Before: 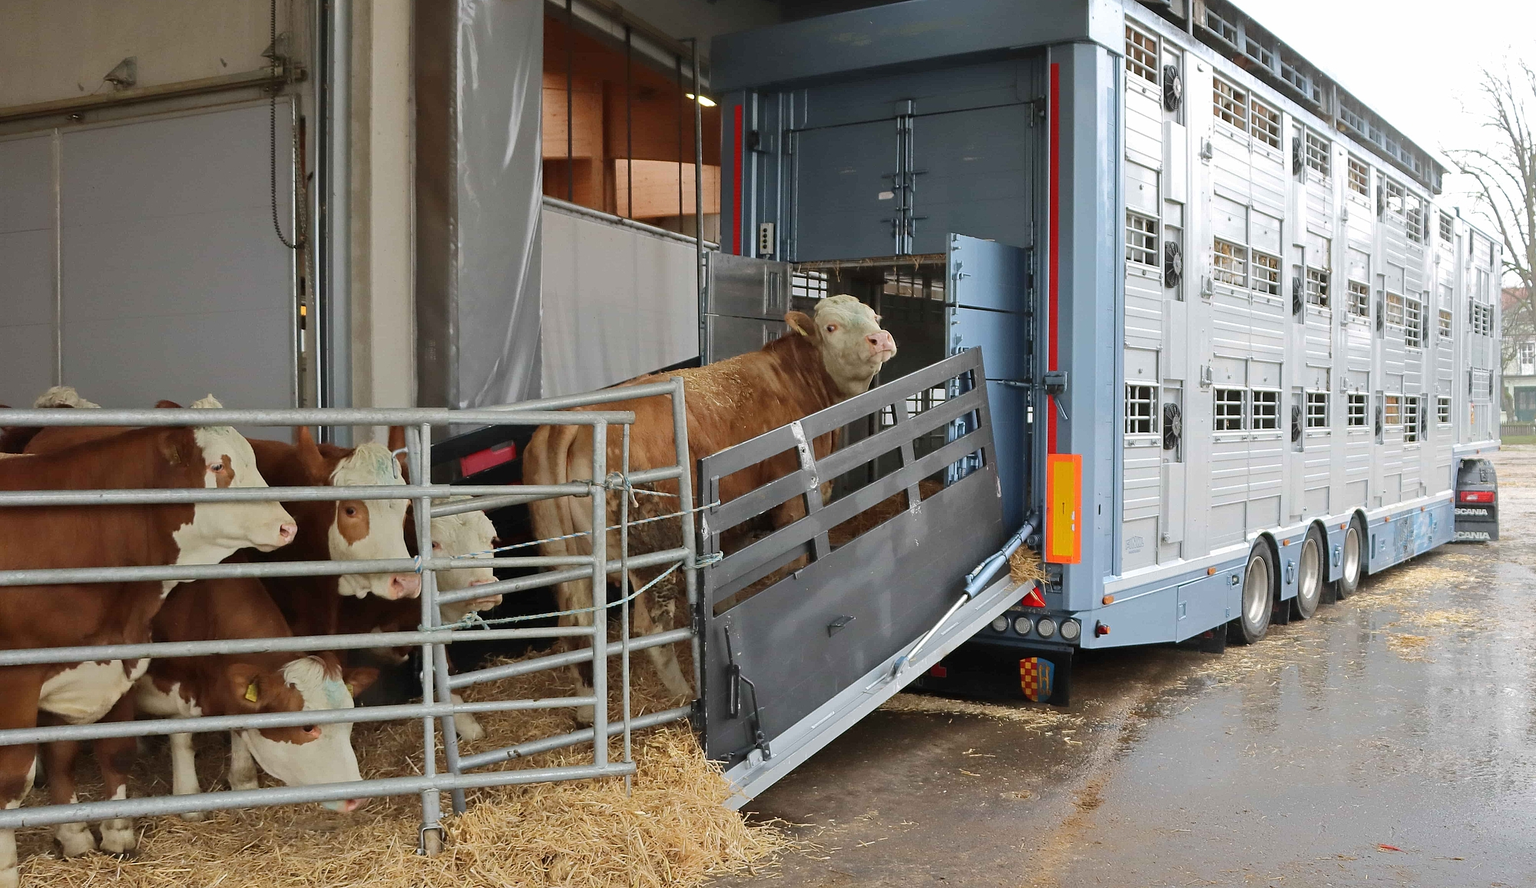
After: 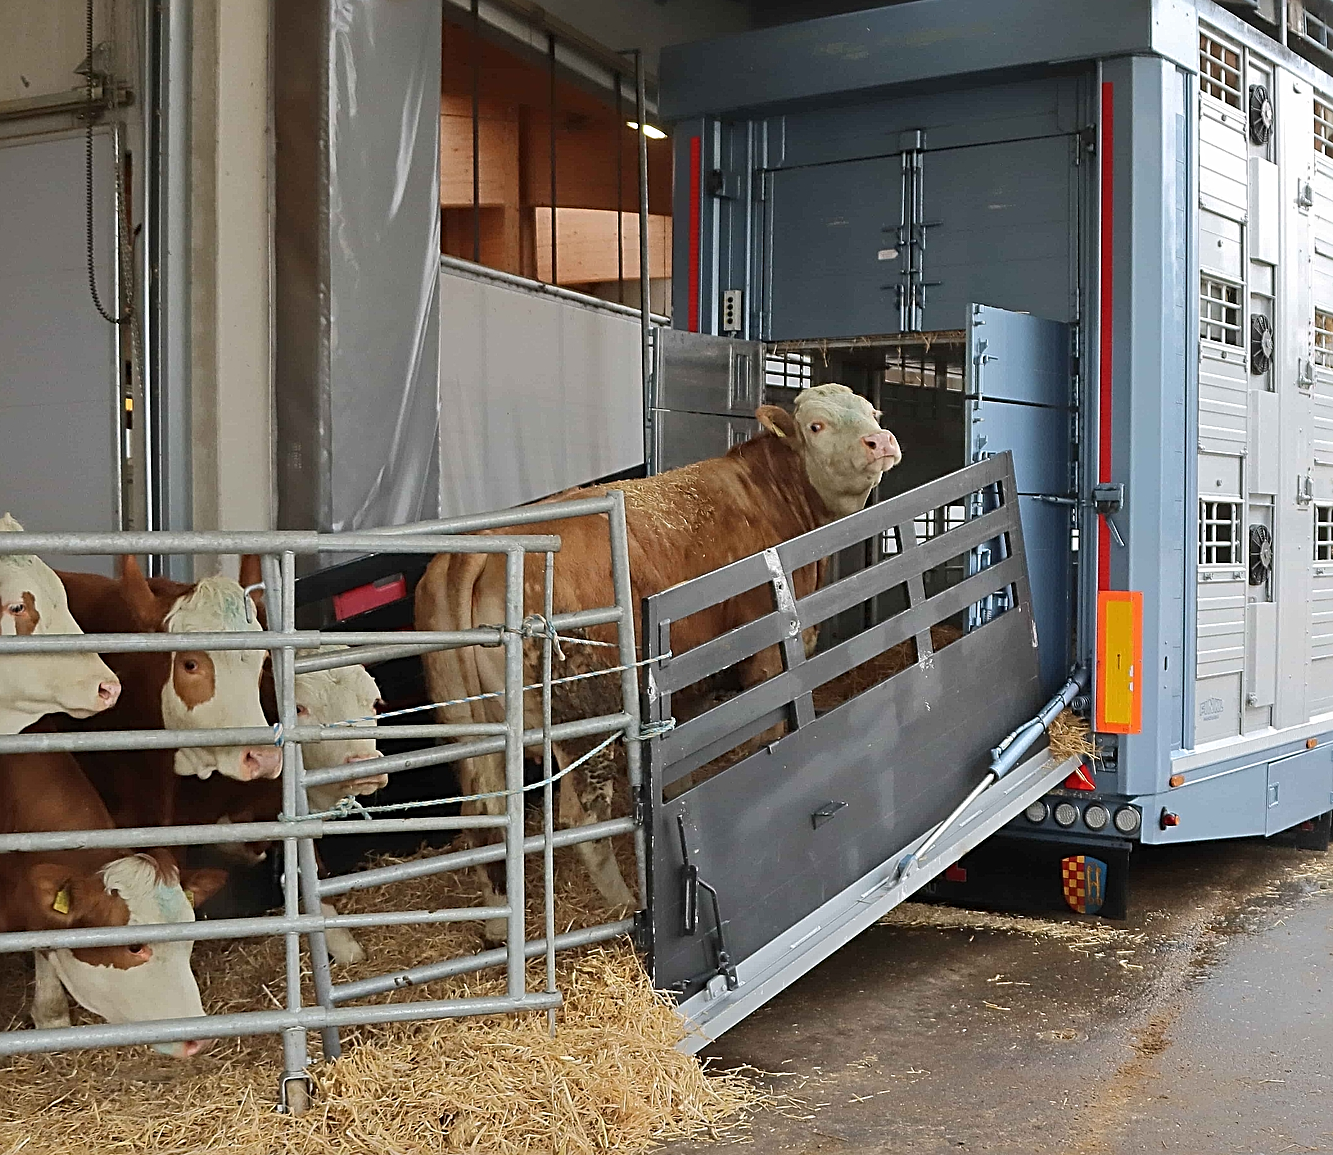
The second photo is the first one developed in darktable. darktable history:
crop and rotate: left 13.342%, right 19.991%
sharpen: radius 2.543, amount 0.636
